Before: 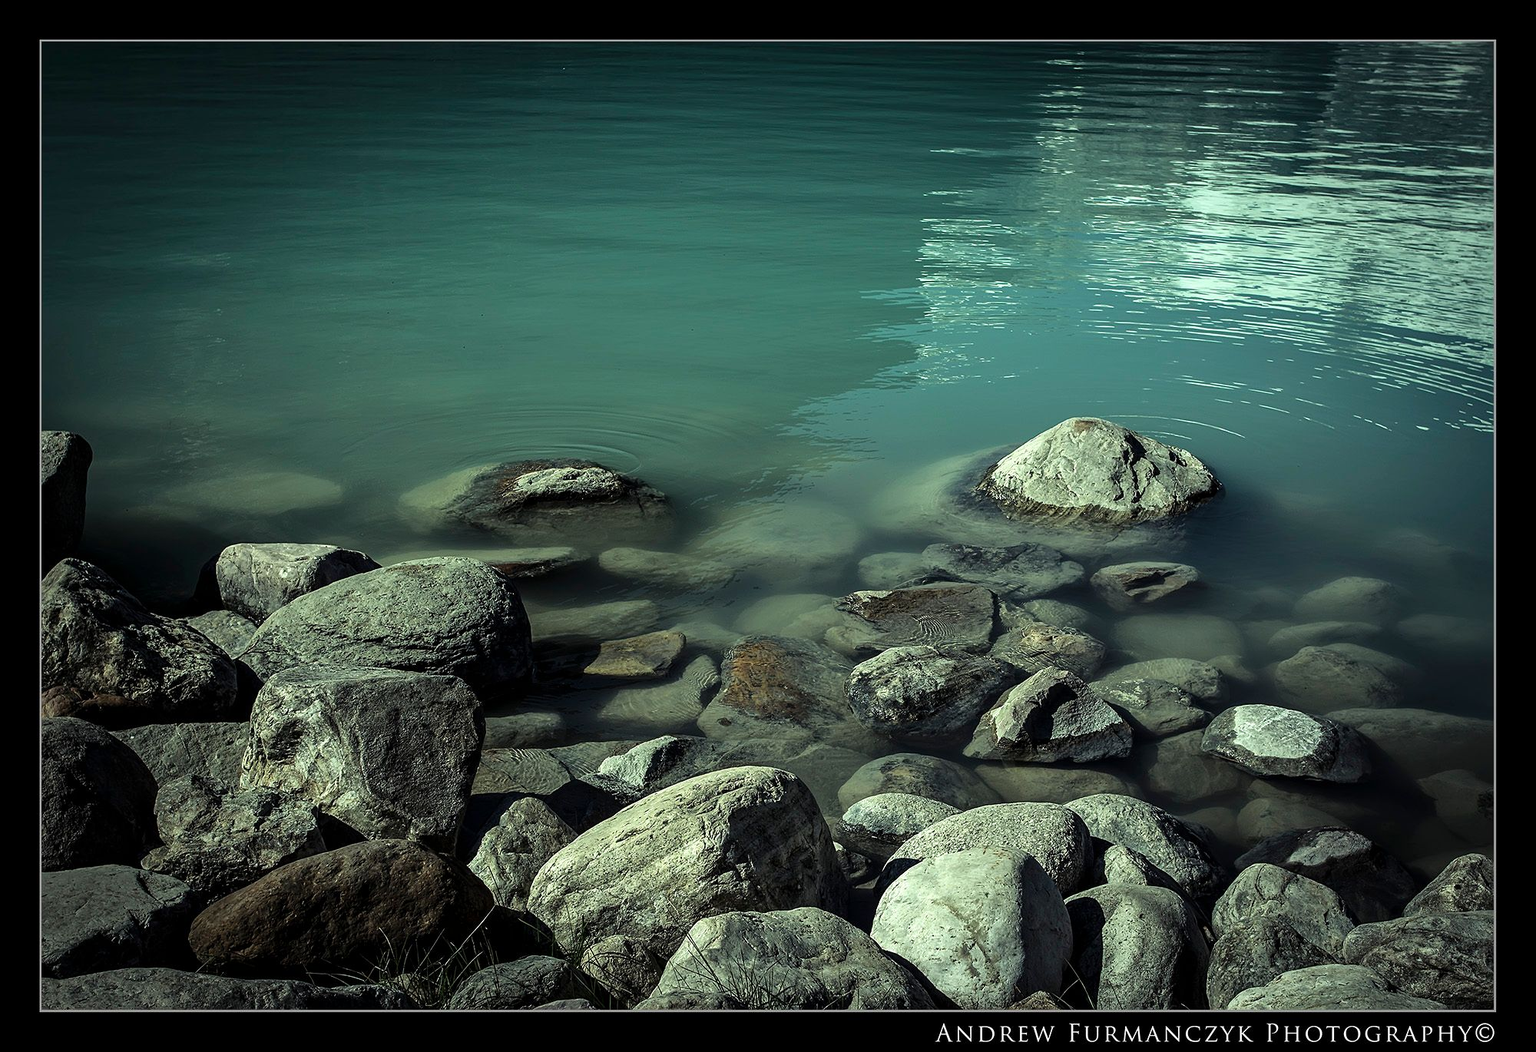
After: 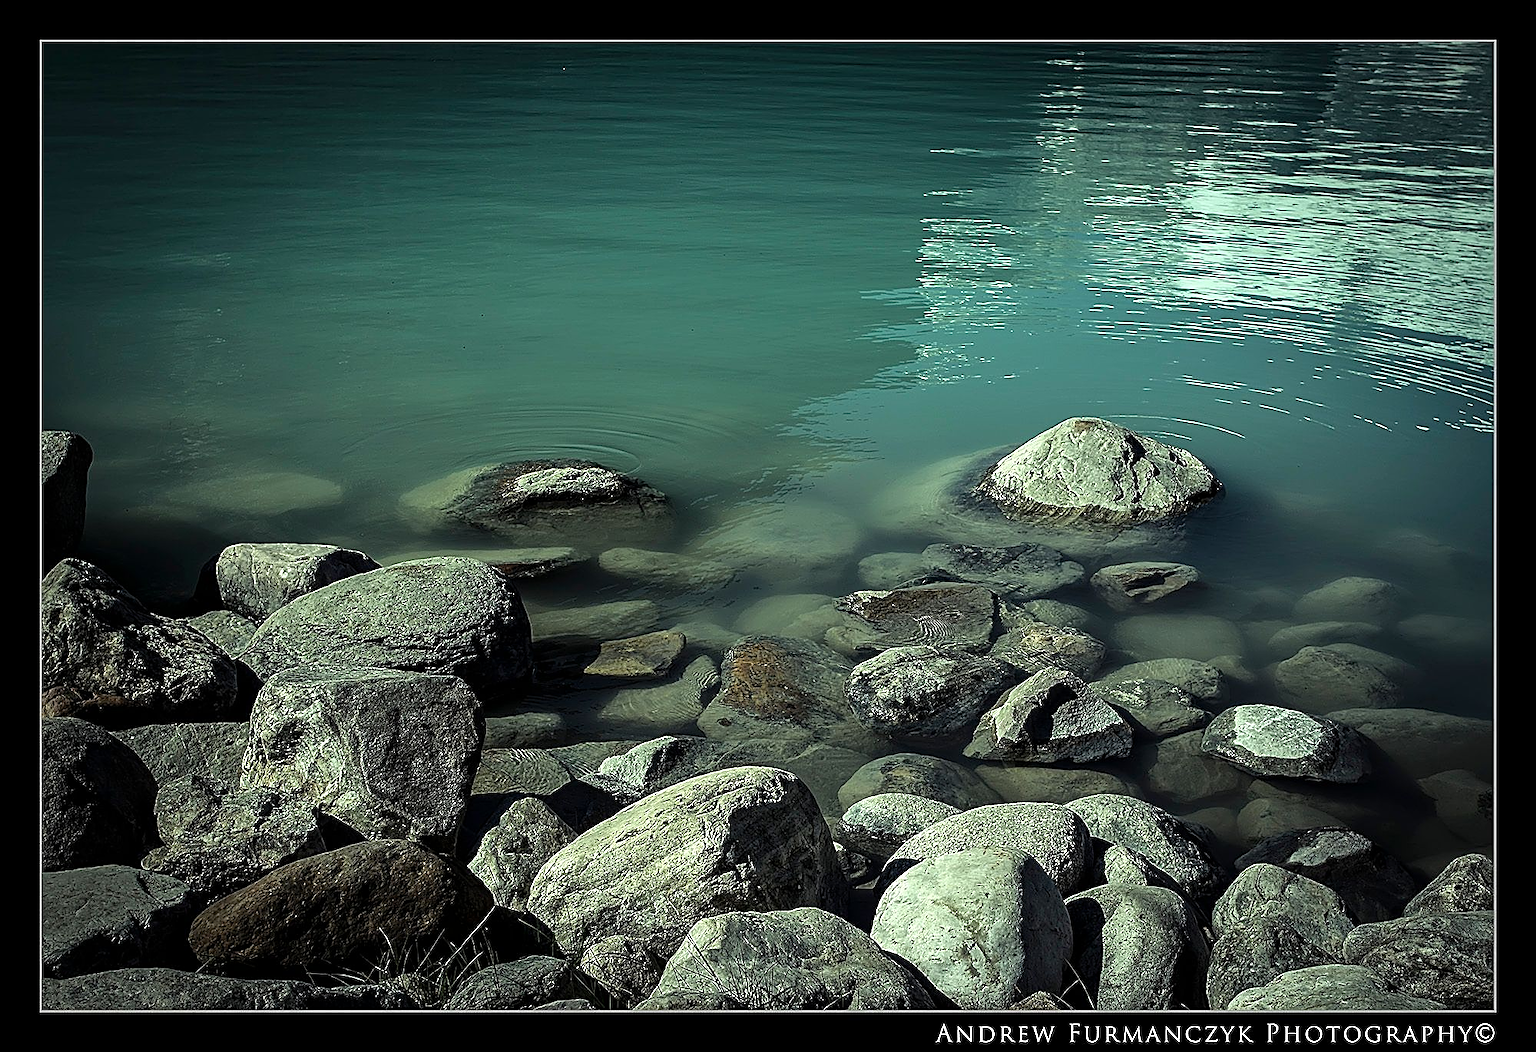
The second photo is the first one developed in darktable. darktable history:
sharpen: amount 0.901
